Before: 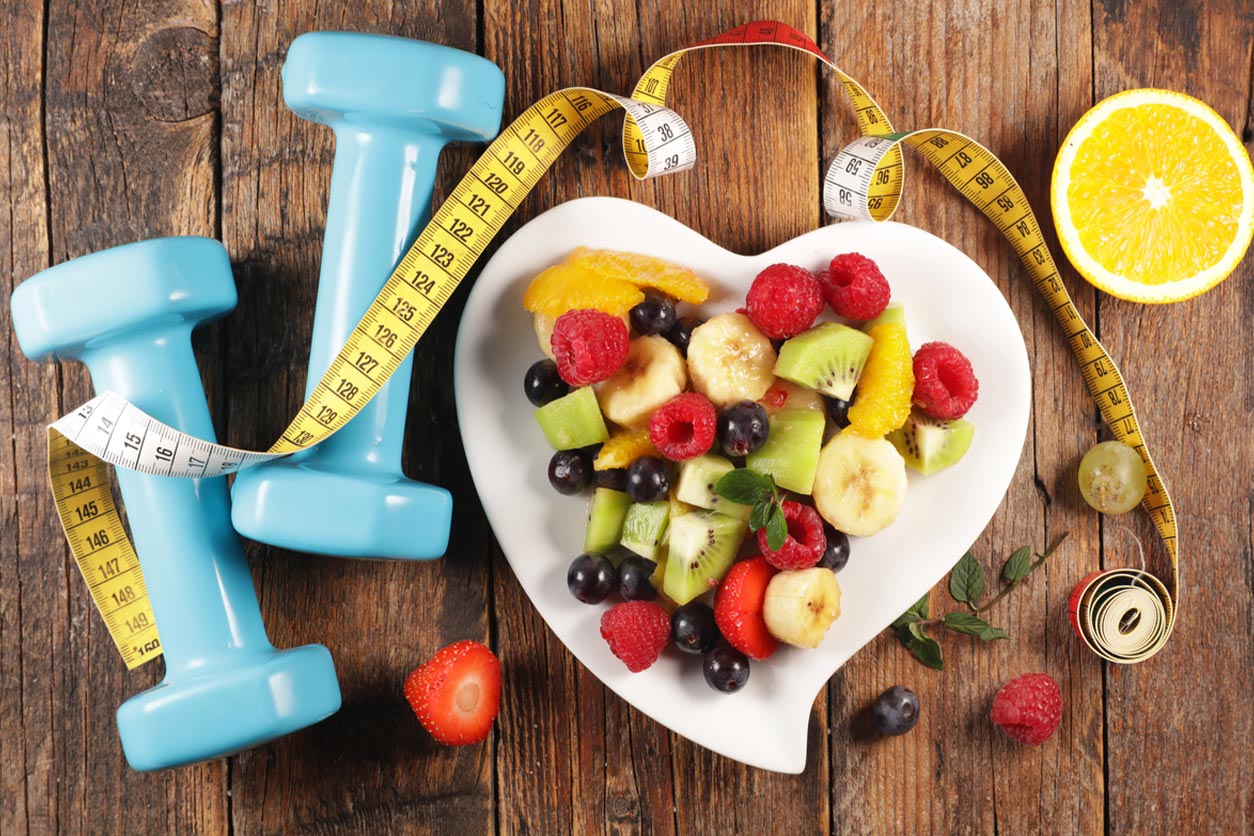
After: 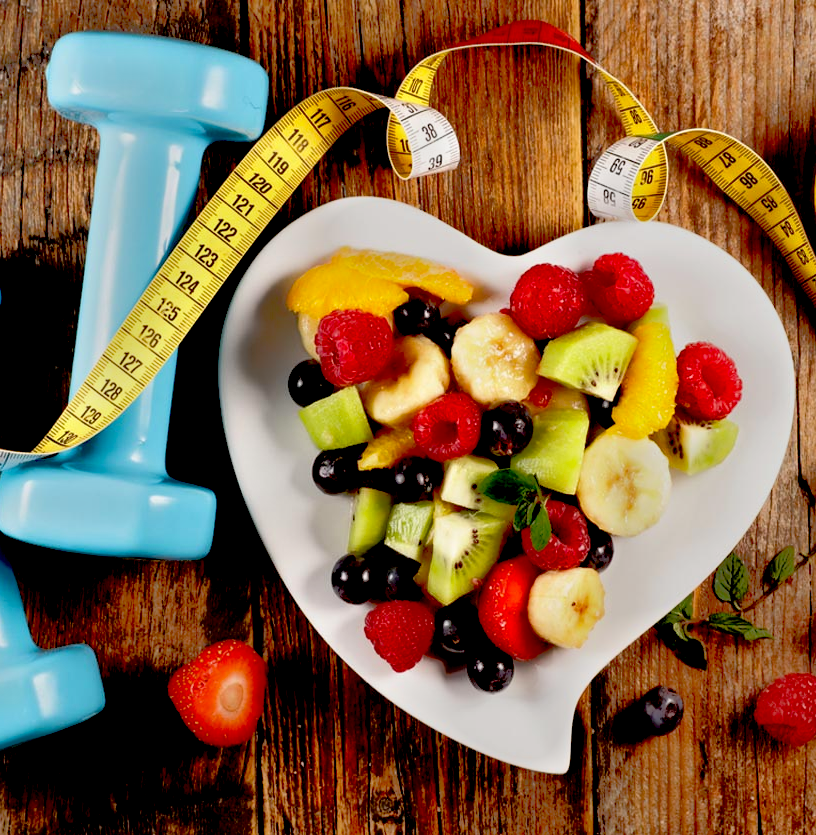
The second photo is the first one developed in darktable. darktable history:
exposure: black level correction 0.055, exposure -0.033 EV, compensate exposure bias true, compensate highlight preservation false
tone equalizer: -7 EV -0.605 EV, -6 EV 1 EV, -5 EV -0.476 EV, -4 EV 0.393 EV, -3 EV 0.421 EV, -2 EV 0.155 EV, -1 EV -0.143 EV, +0 EV -0.416 EV
crop and rotate: left 18.876%, right 16.039%
